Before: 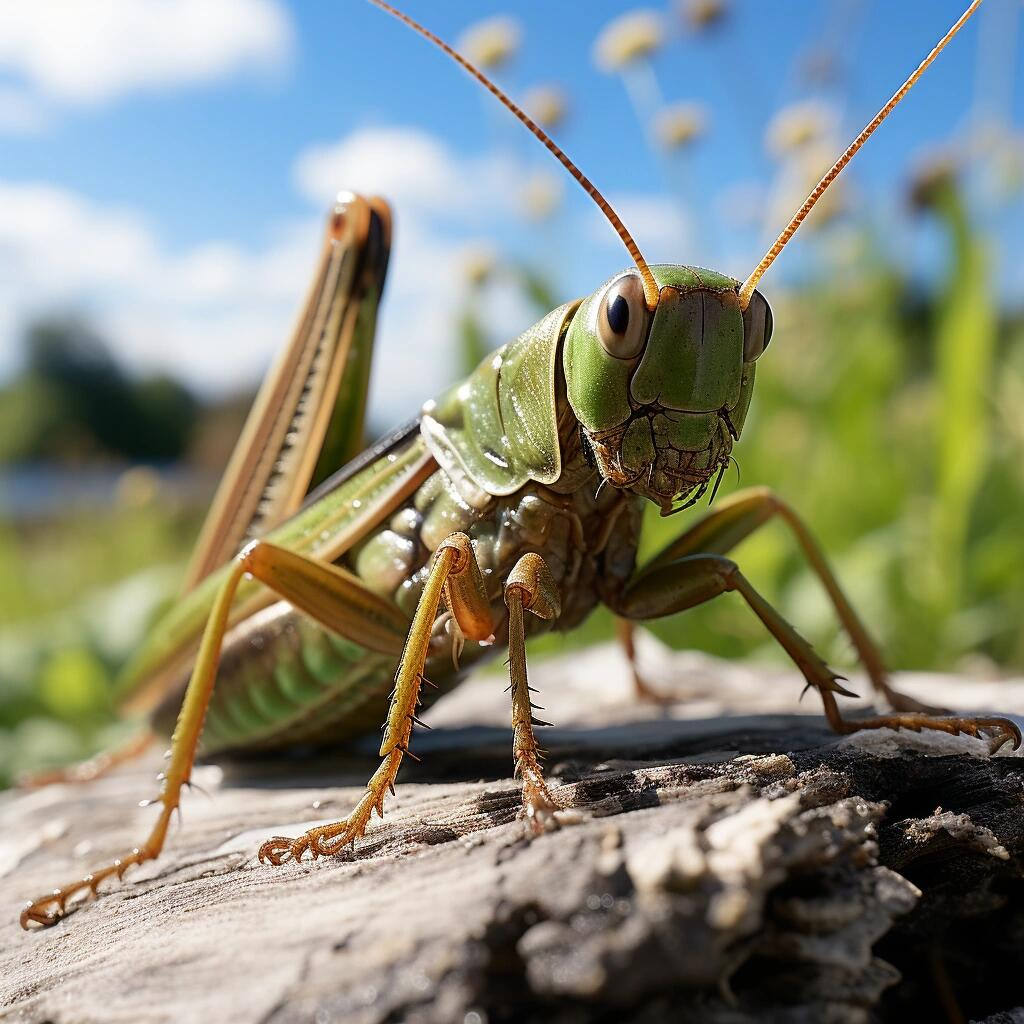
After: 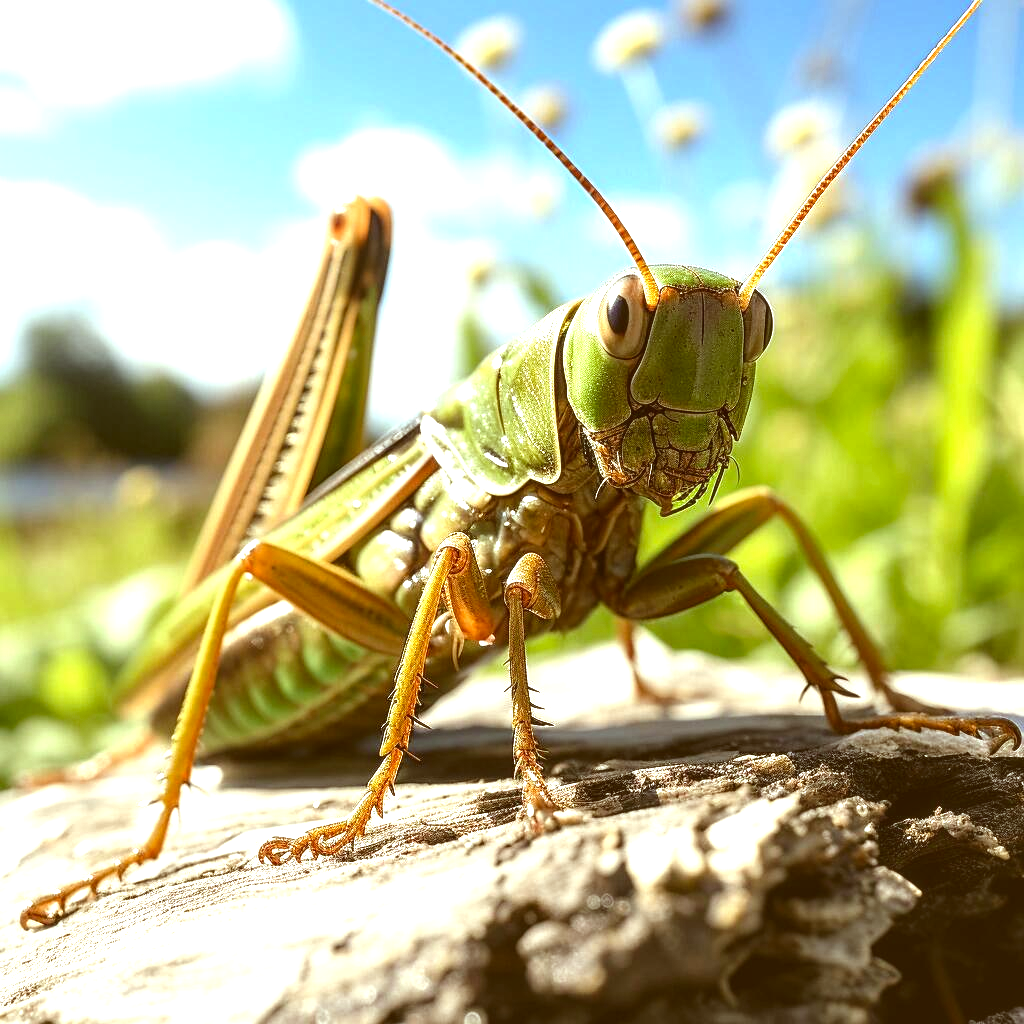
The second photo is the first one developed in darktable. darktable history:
exposure: black level correction -0.005, exposure 1.002 EV, compensate highlight preservation false
color correction: highlights a* -5.94, highlights b* 9.48, shadows a* 10.12, shadows b* 23.94
local contrast: detail 130%
